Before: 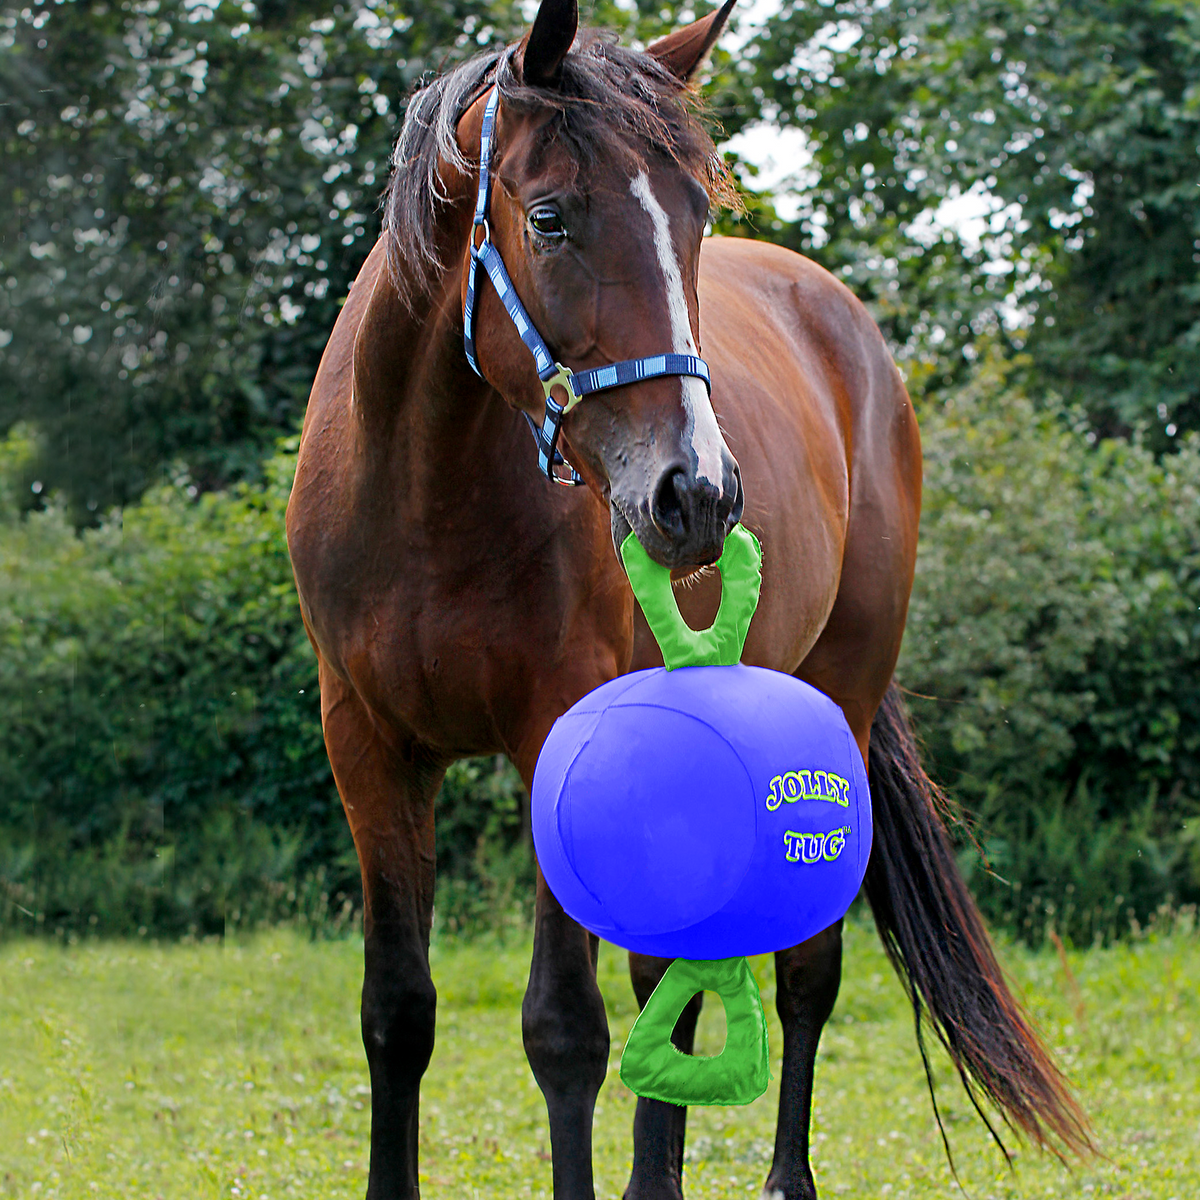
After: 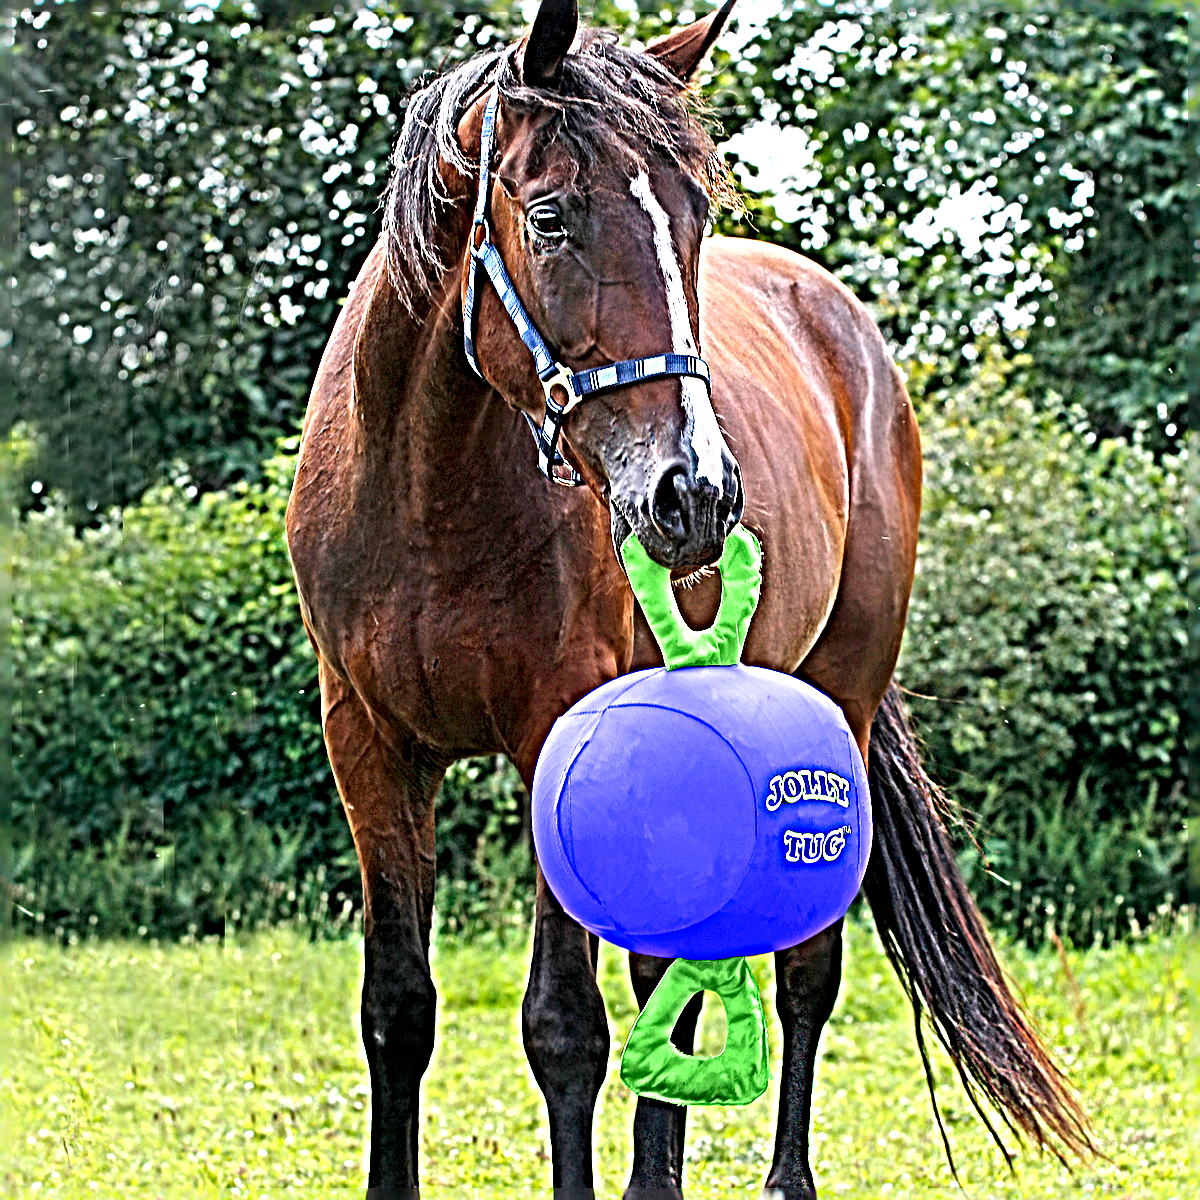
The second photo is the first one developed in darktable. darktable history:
exposure: black level correction 0, exposure 0.877 EV, compensate exposure bias true, compensate highlight preservation false
sharpen: radius 6.3, amount 1.8, threshold 0
